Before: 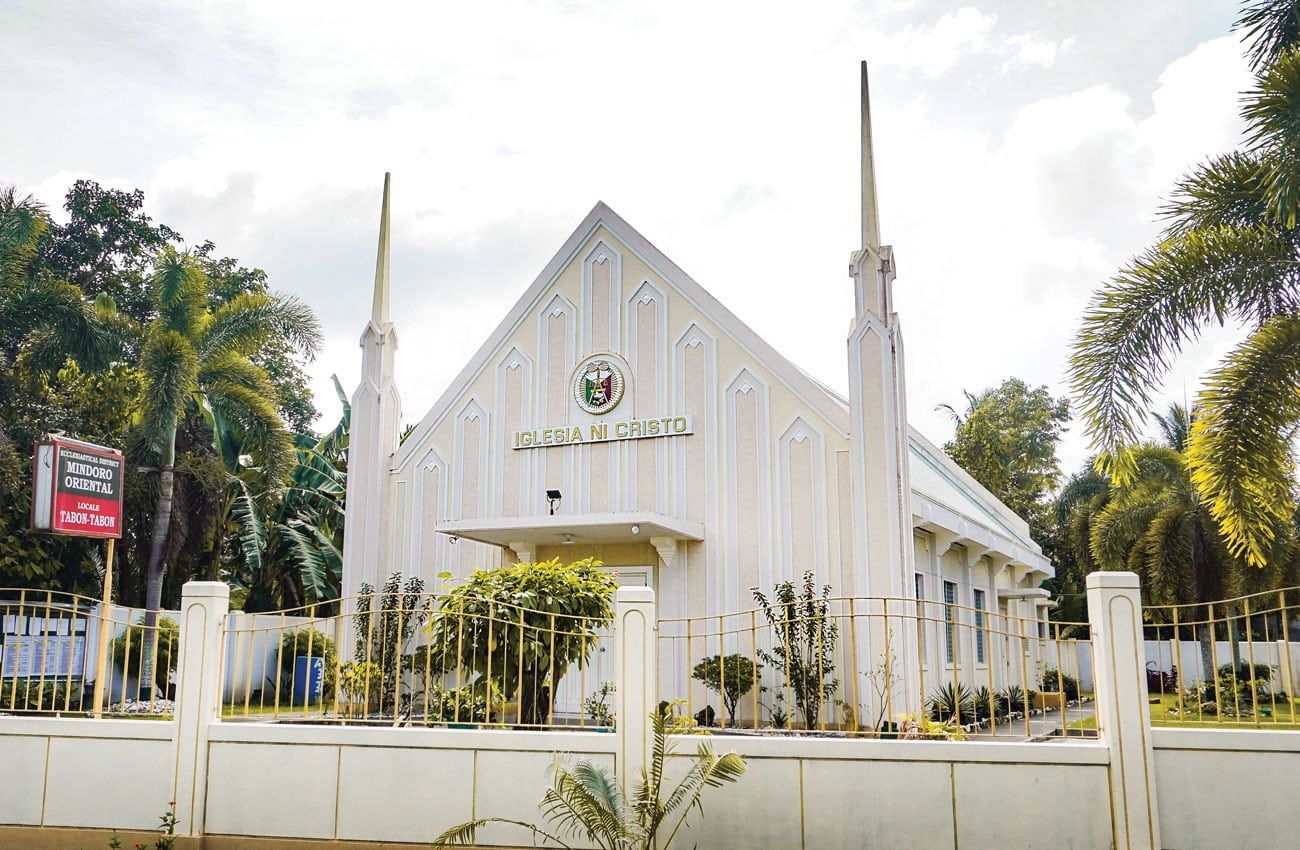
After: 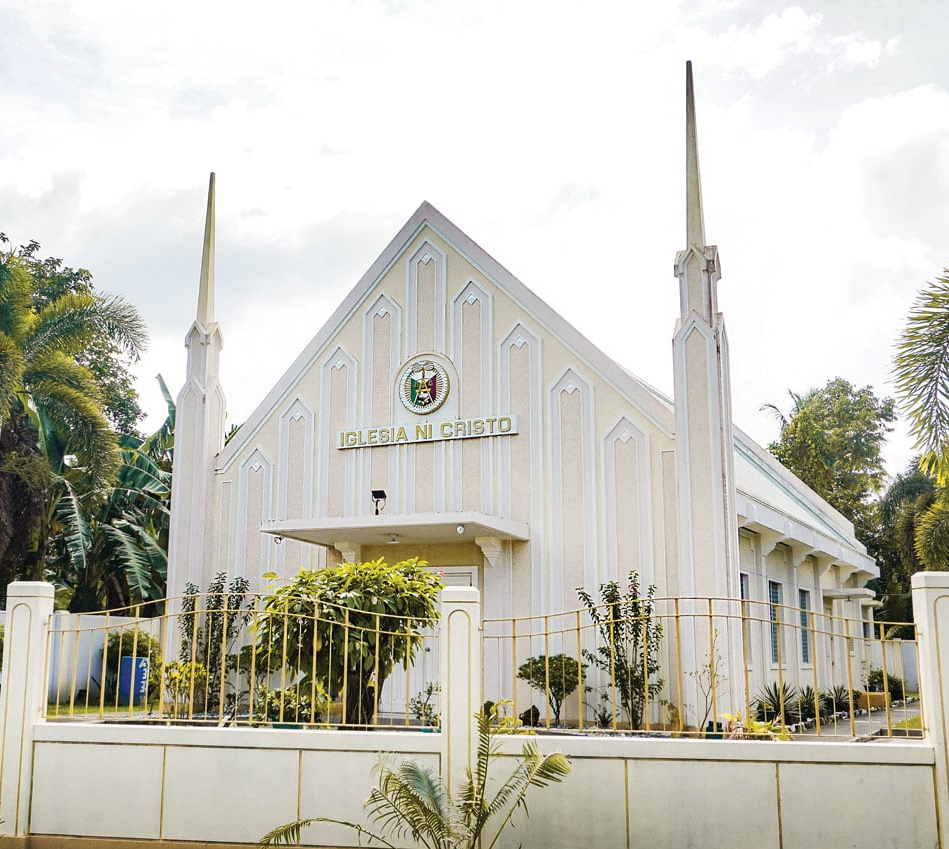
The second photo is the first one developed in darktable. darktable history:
crop: left 13.49%, right 13.474%
